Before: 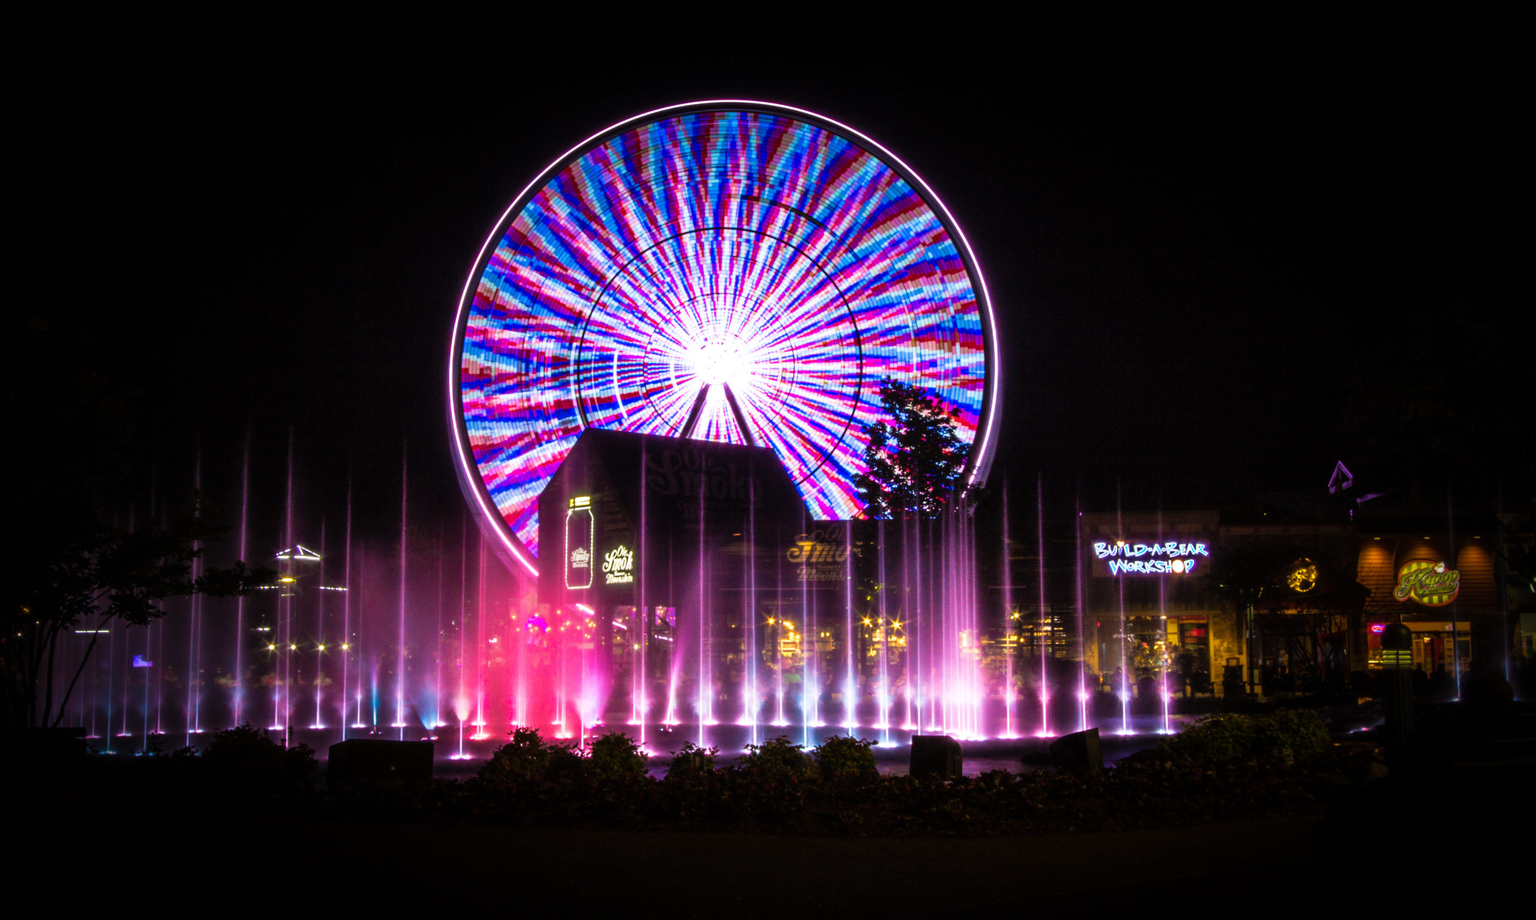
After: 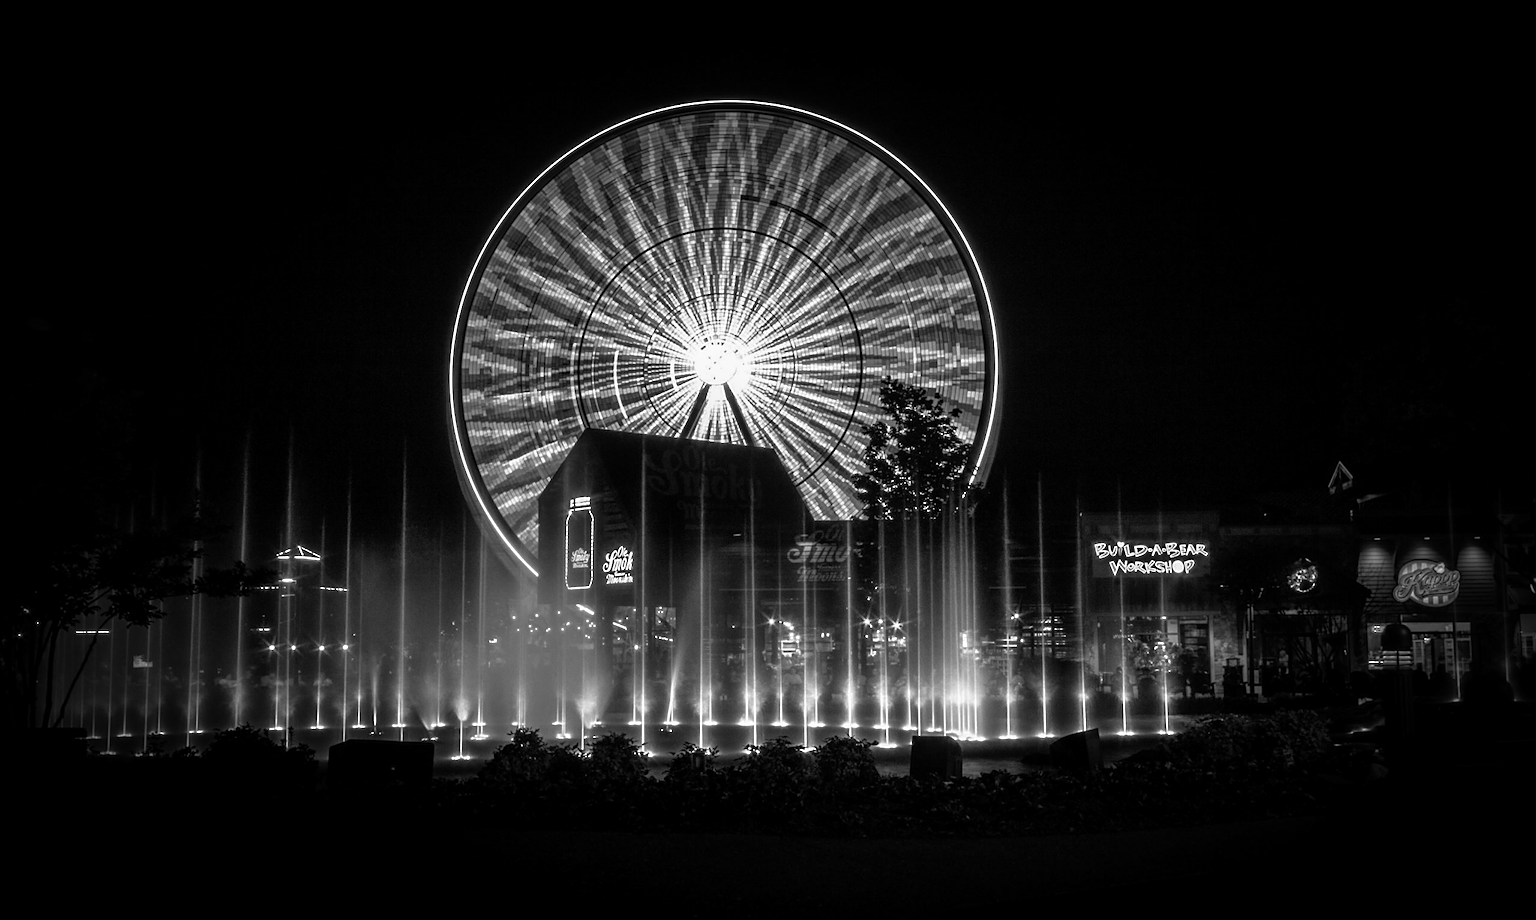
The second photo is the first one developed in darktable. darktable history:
base curve: curves: ch0 [(0, 0) (0.841, 0.609) (1, 1)]
monochrome: on, module defaults
local contrast: on, module defaults
sharpen: on, module defaults
